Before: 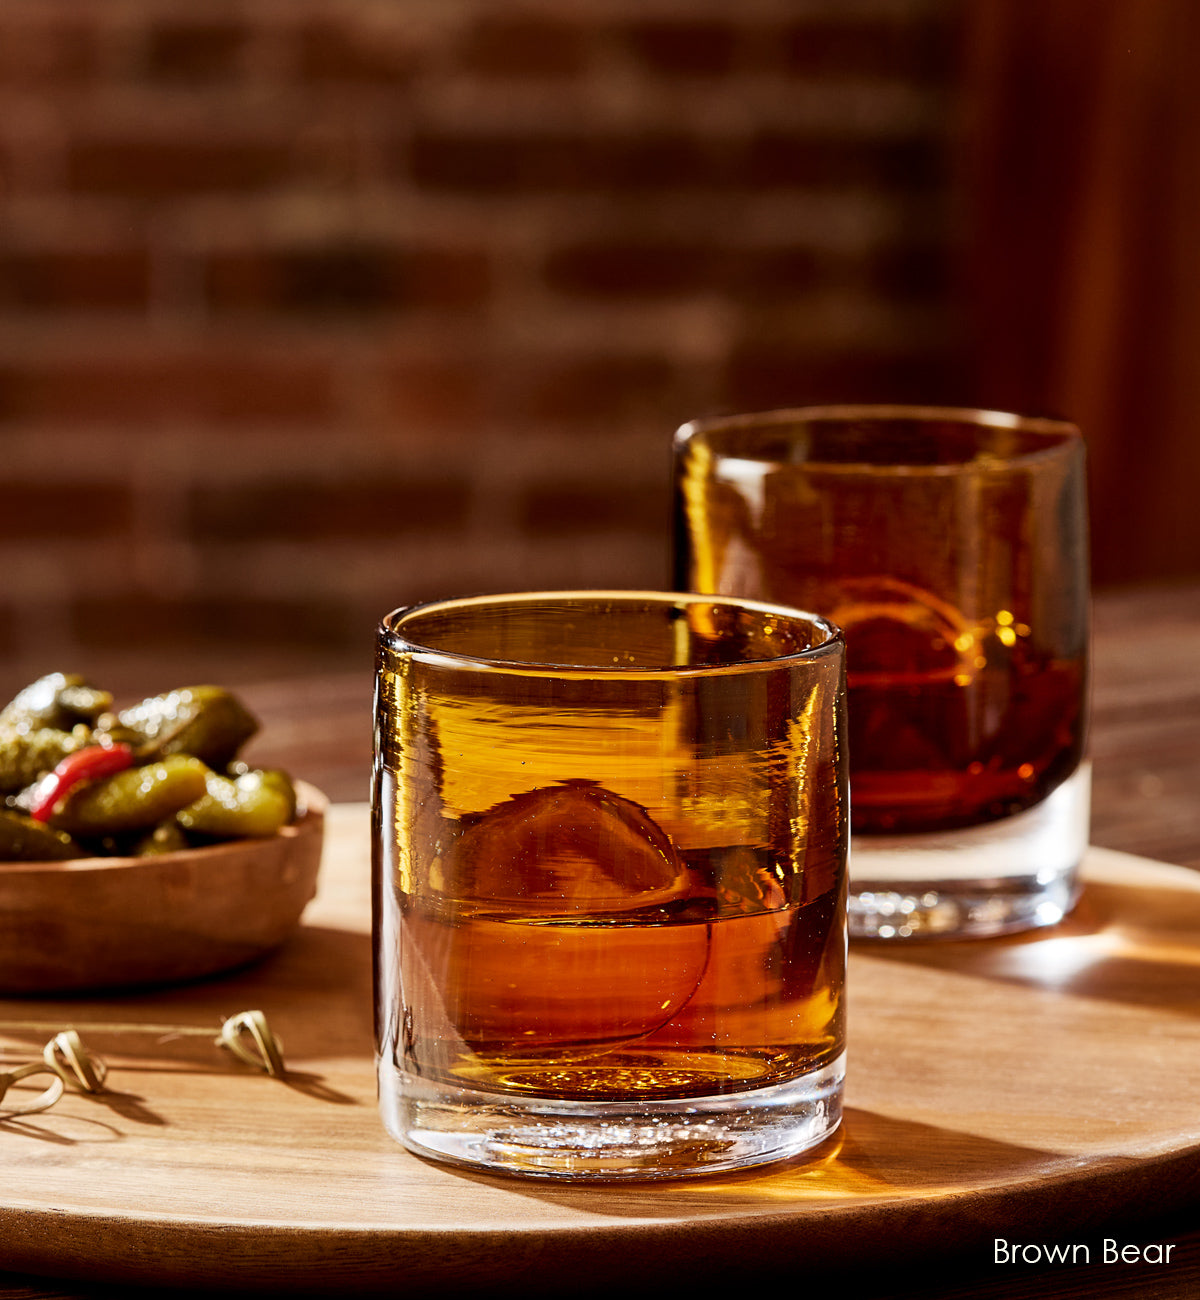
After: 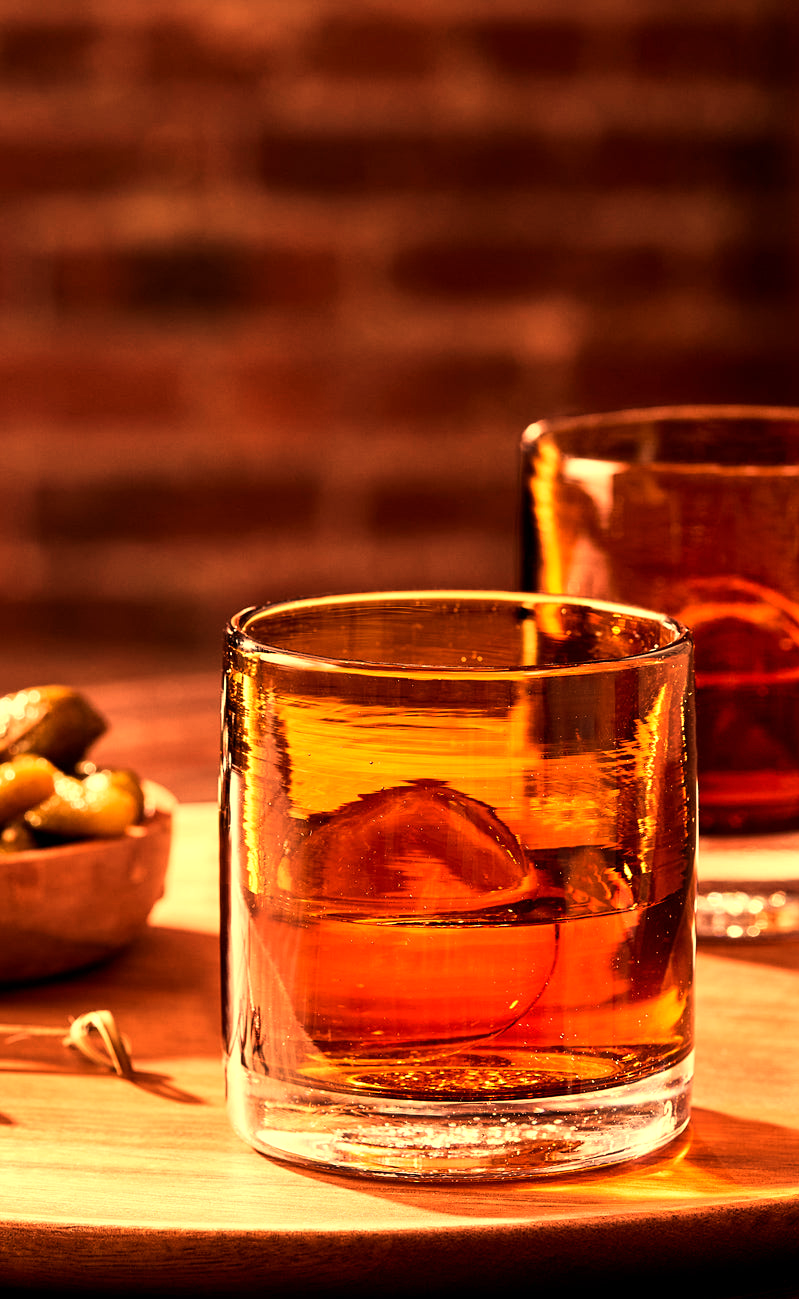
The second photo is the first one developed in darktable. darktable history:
tone equalizer: -8 EV -0.417 EV, -7 EV -0.389 EV, -6 EV -0.333 EV, -5 EV -0.222 EV, -3 EV 0.222 EV, -2 EV 0.333 EV, -1 EV 0.389 EV, +0 EV 0.417 EV, edges refinement/feathering 500, mask exposure compensation -1.57 EV, preserve details no
white balance: red 1.467, blue 0.684
crop and rotate: left 12.673%, right 20.66%
